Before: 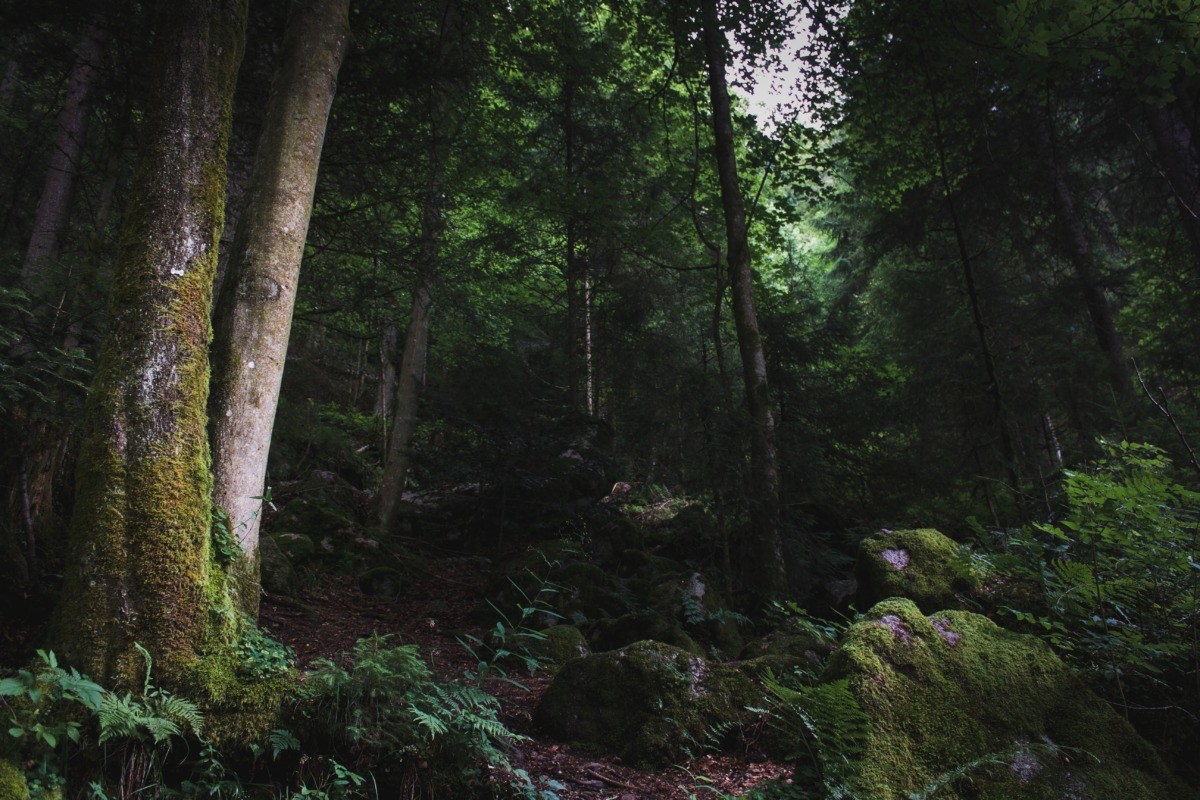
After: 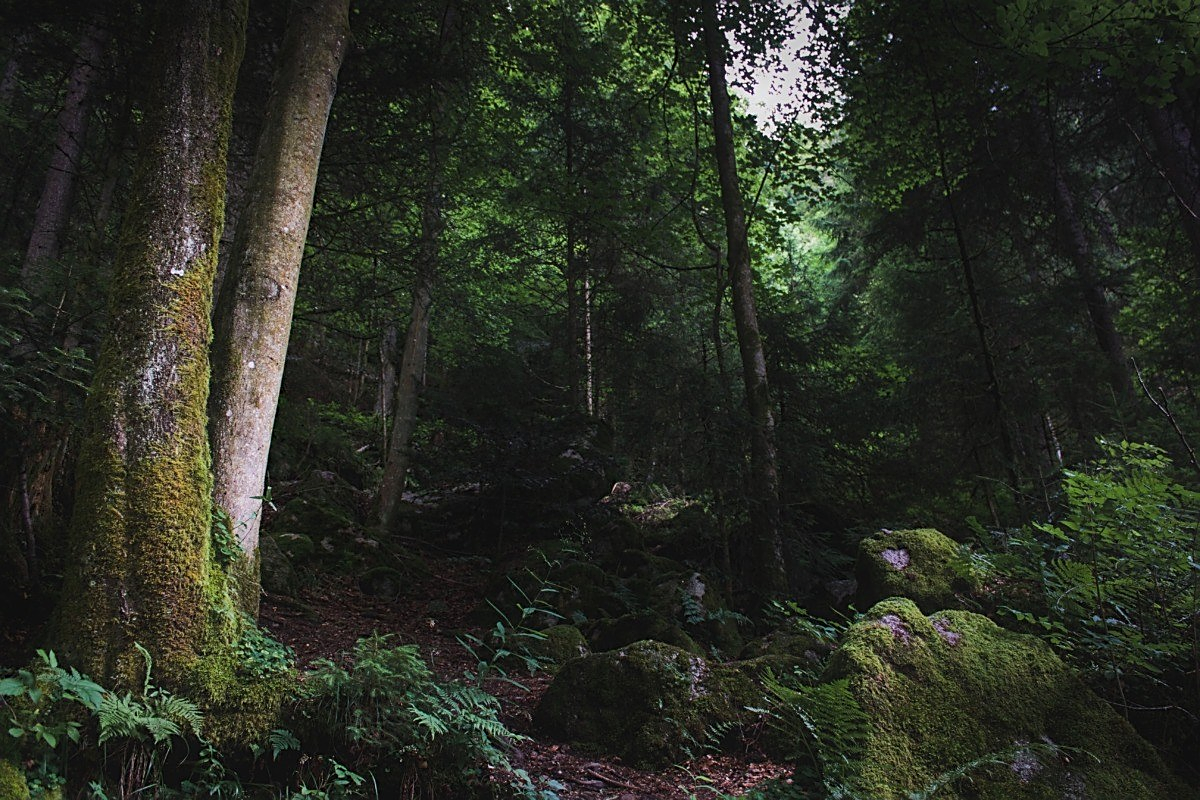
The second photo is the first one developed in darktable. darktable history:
haze removal: compatibility mode true, adaptive false
sharpen: on, module defaults
contrast equalizer: y [[0.5, 0.488, 0.462, 0.461, 0.491, 0.5], [0.5 ×6], [0.5 ×6], [0 ×6], [0 ×6]]
shadows and highlights: shadows 25, highlights -48, soften with gaussian
